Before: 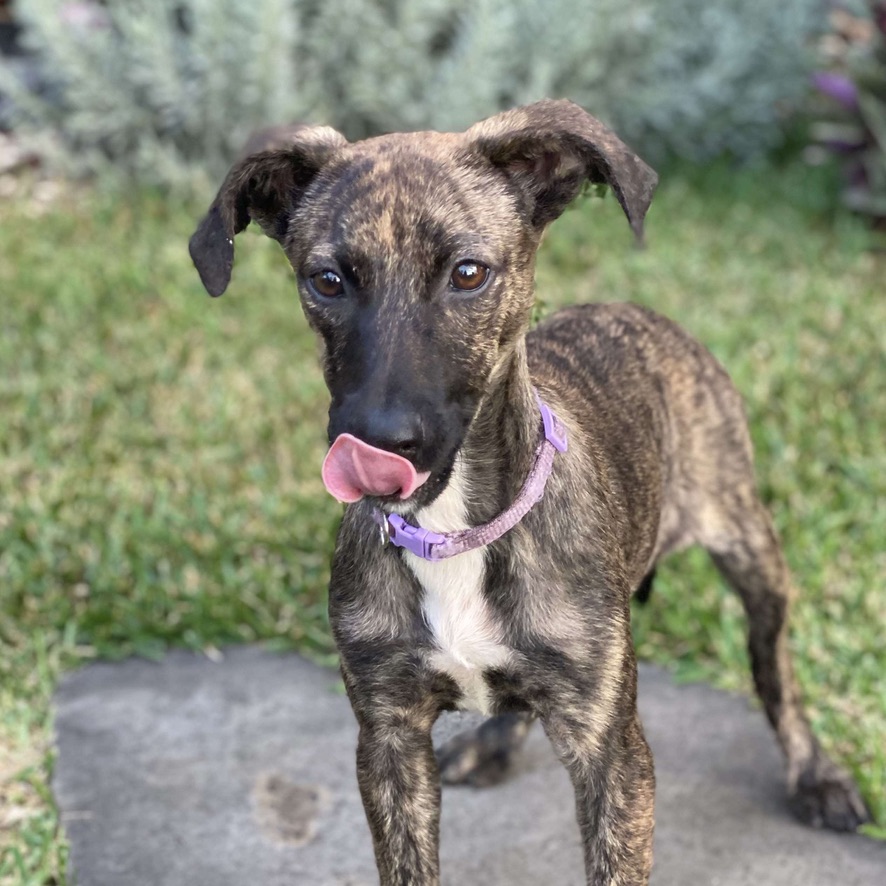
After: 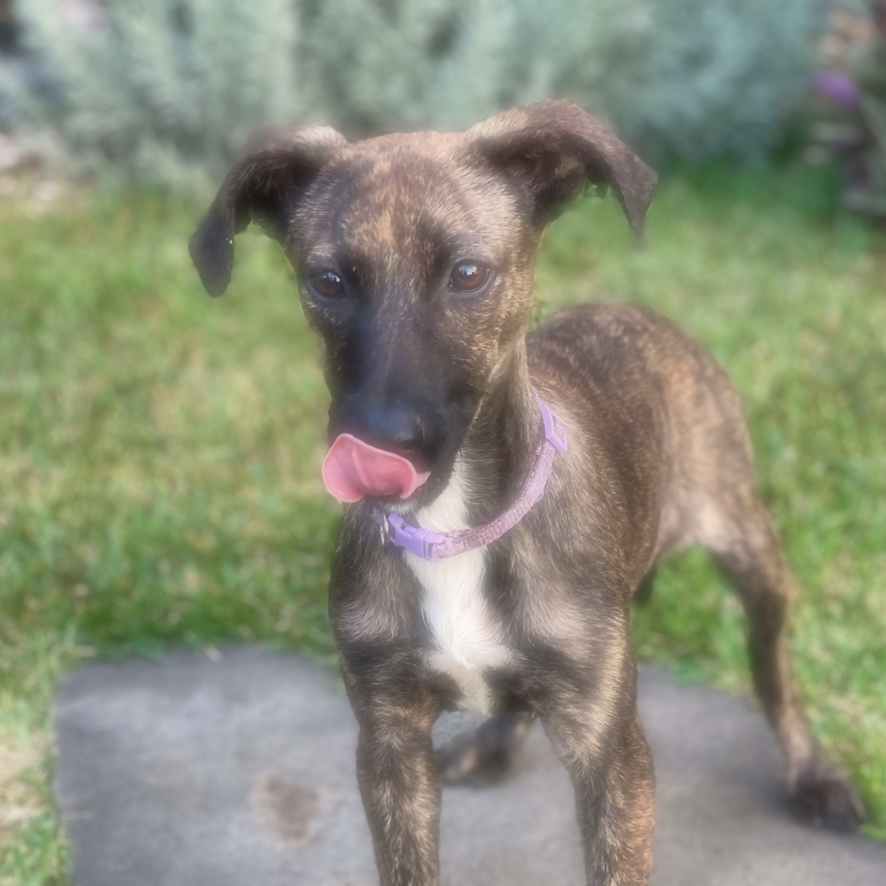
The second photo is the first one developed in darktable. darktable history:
shadows and highlights: shadows 43.71, white point adjustment -1.46, soften with gaussian
soften: on, module defaults
